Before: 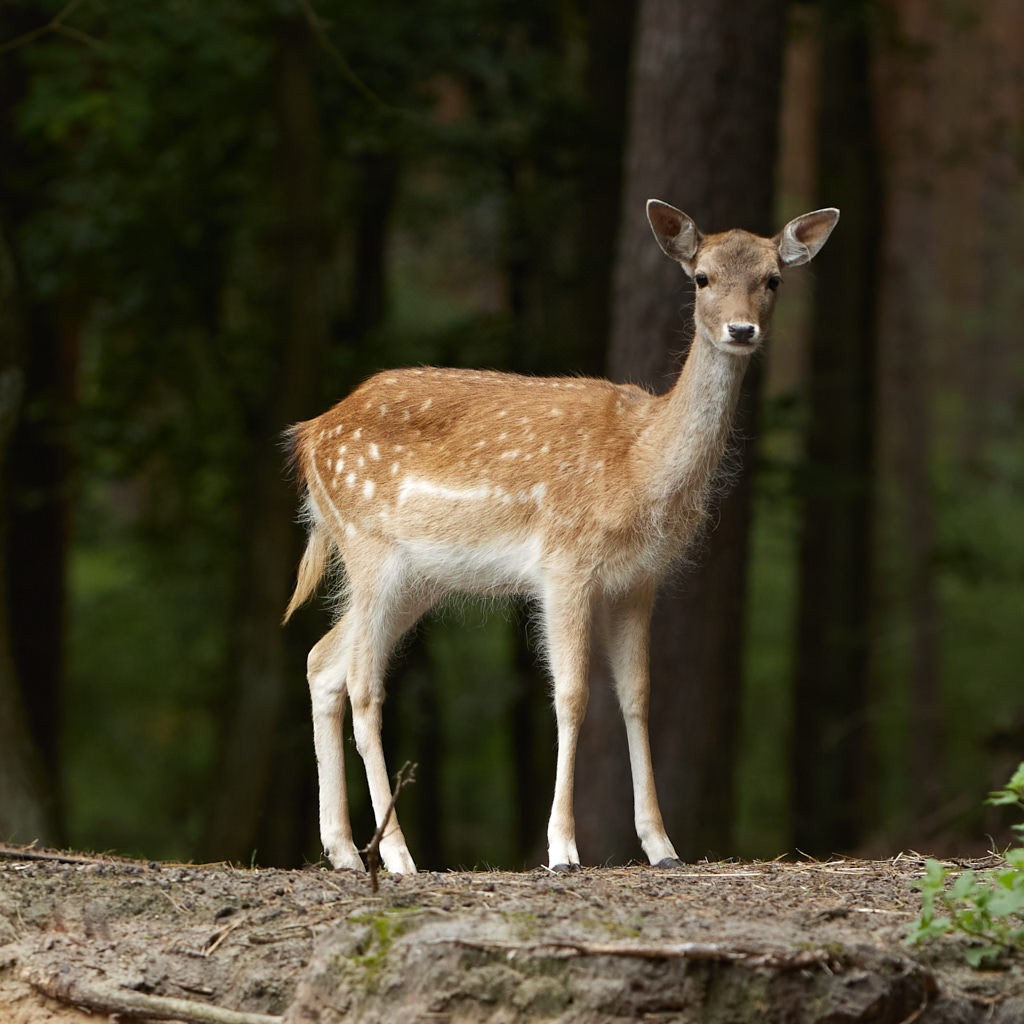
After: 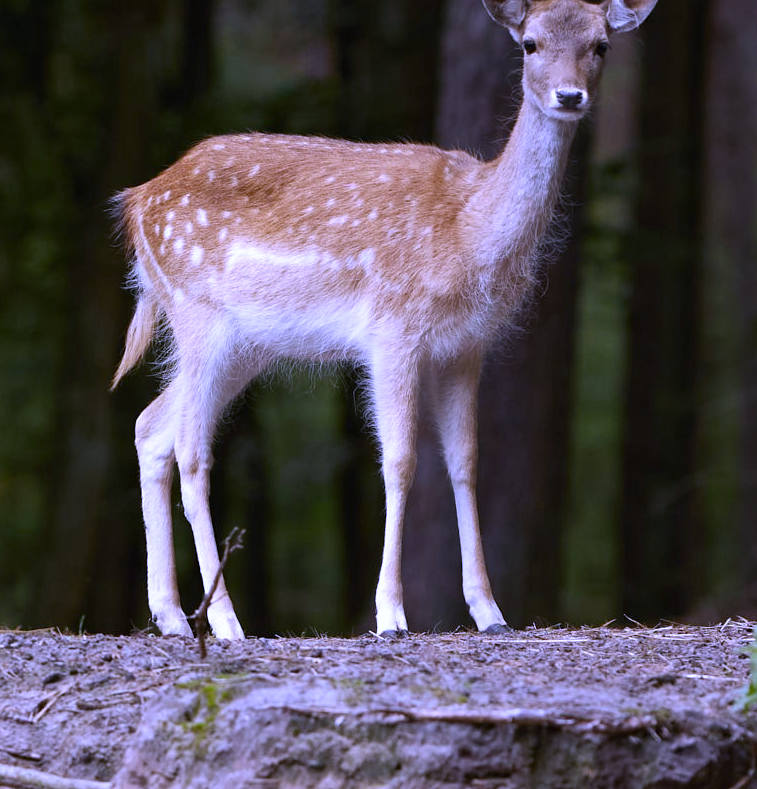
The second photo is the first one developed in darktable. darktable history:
white balance: red 0.98, blue 1.61
crop: left 16.871%, top 22.857%, right 9.116%
